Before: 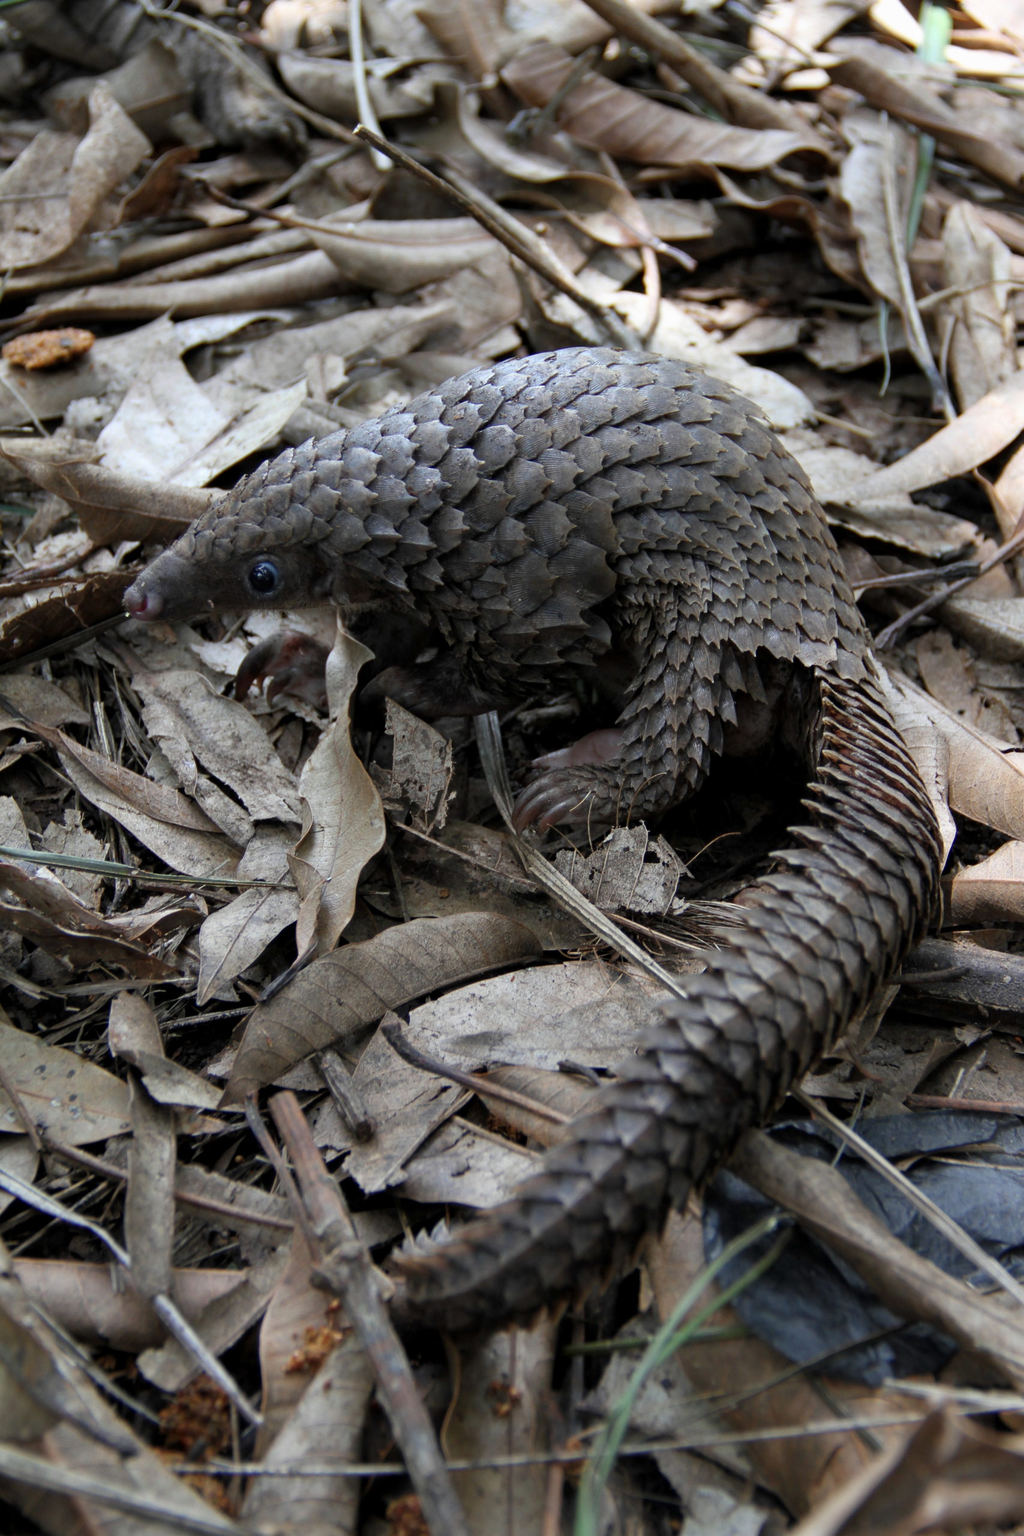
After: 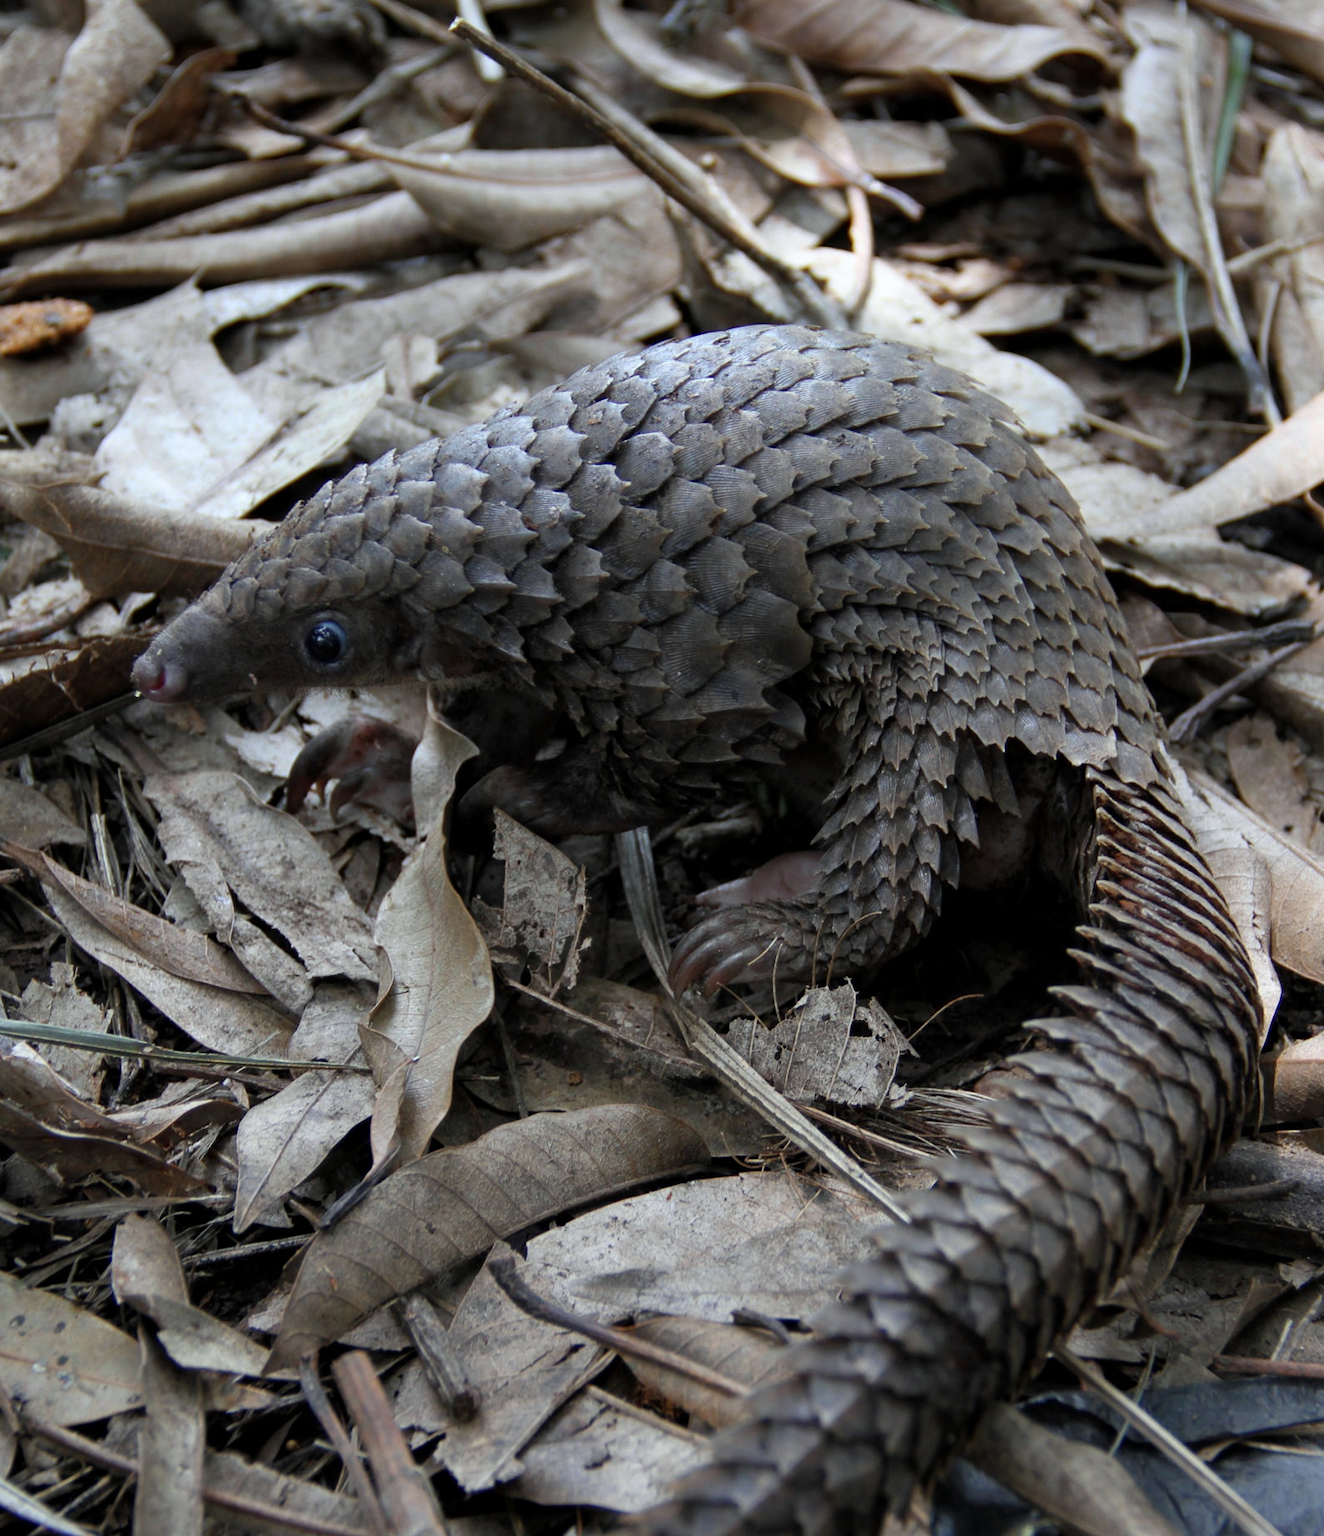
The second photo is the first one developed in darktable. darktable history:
white balance: red 0.986, blue 1.01
color correction: saturation 0.98
crop: left 2.737%, top 7.287%, right 3.421%, bottom 20.179%
